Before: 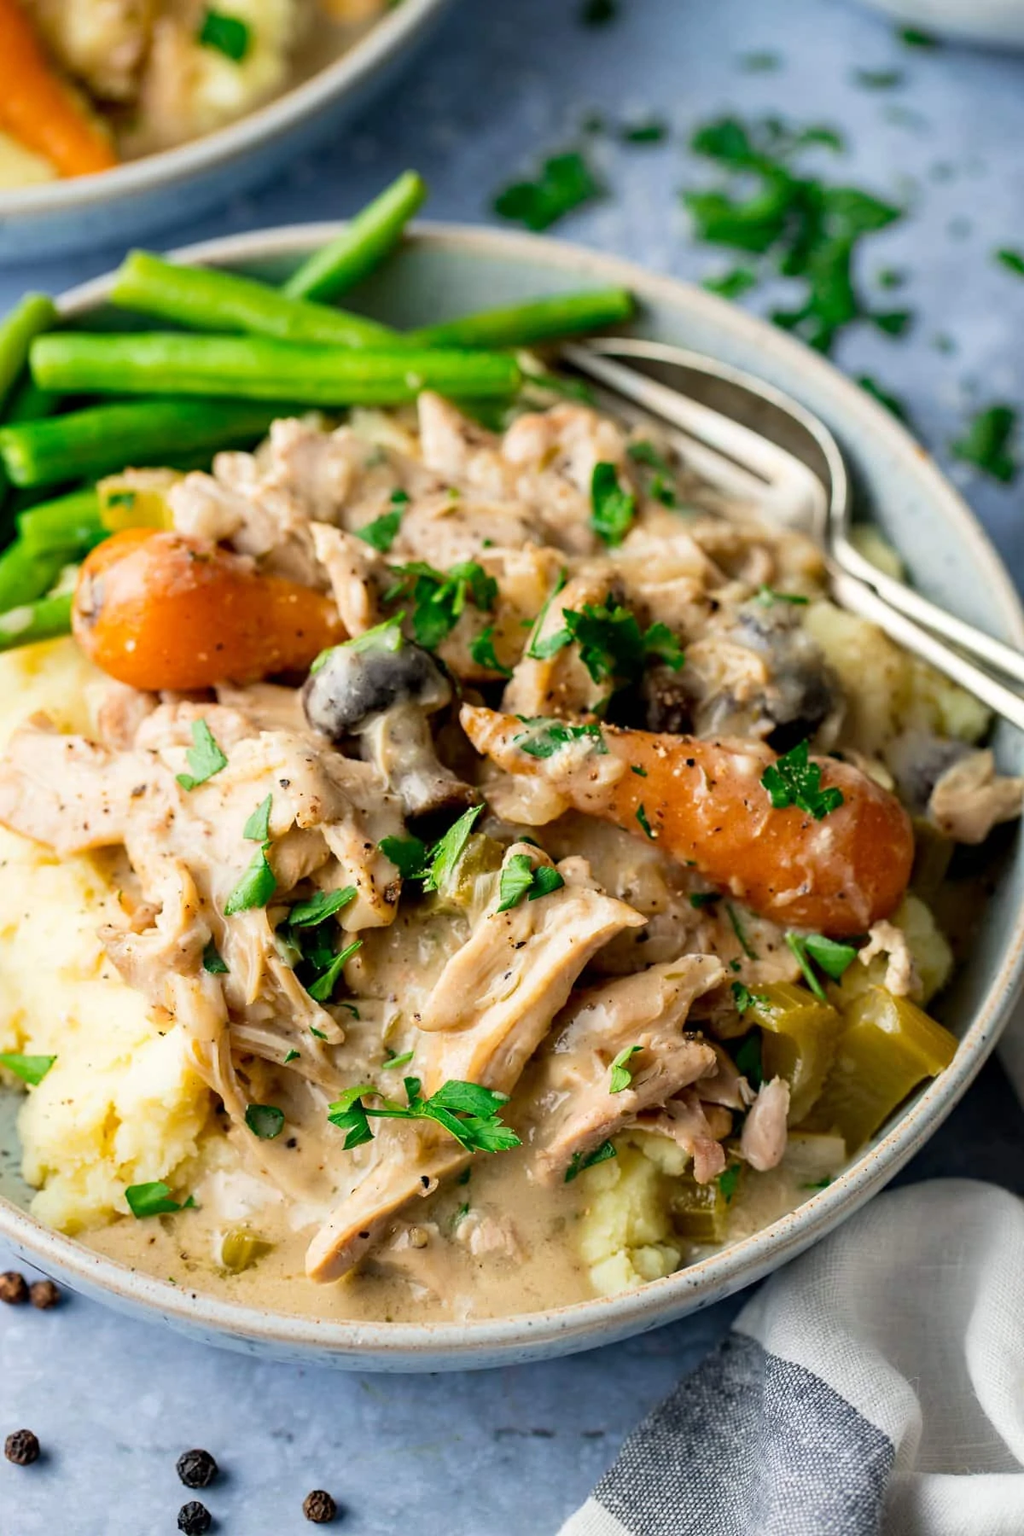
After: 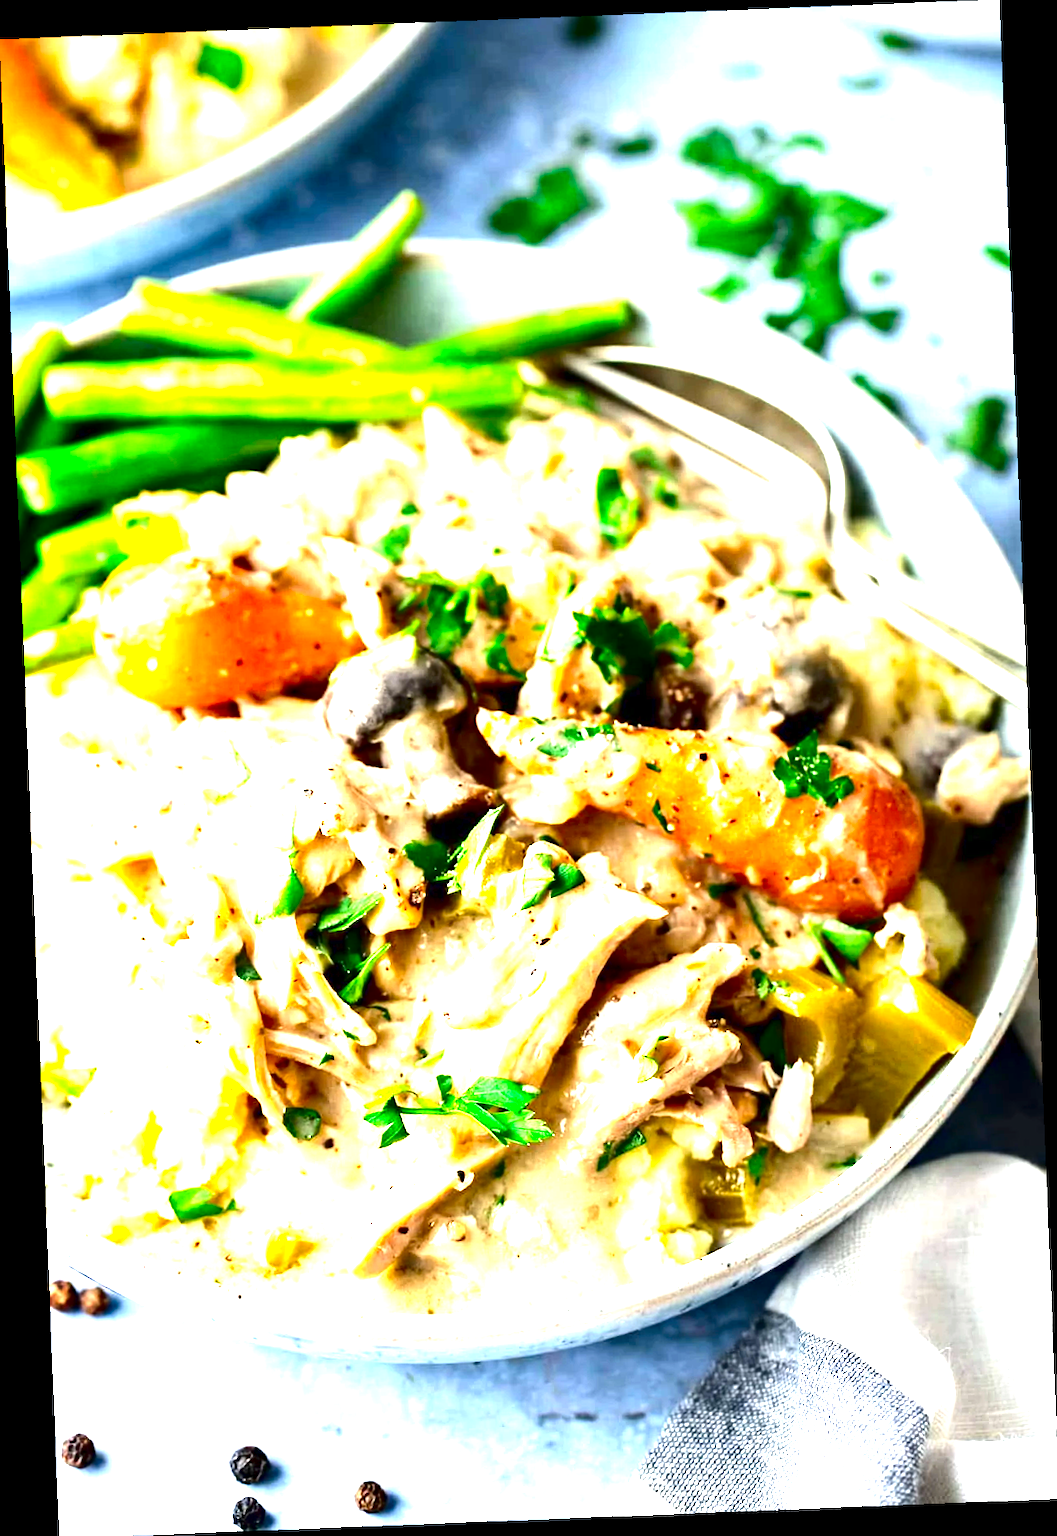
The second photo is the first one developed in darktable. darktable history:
rotate and perspective: rotation -2.29°, automatic cropping off
crop: bottom 0.071%
contrast brightness saturation: contrast 0.13, brightness -0.24, saturation 0.14
exposure: exposure 2.207 EV, compensate highlight preservation false
